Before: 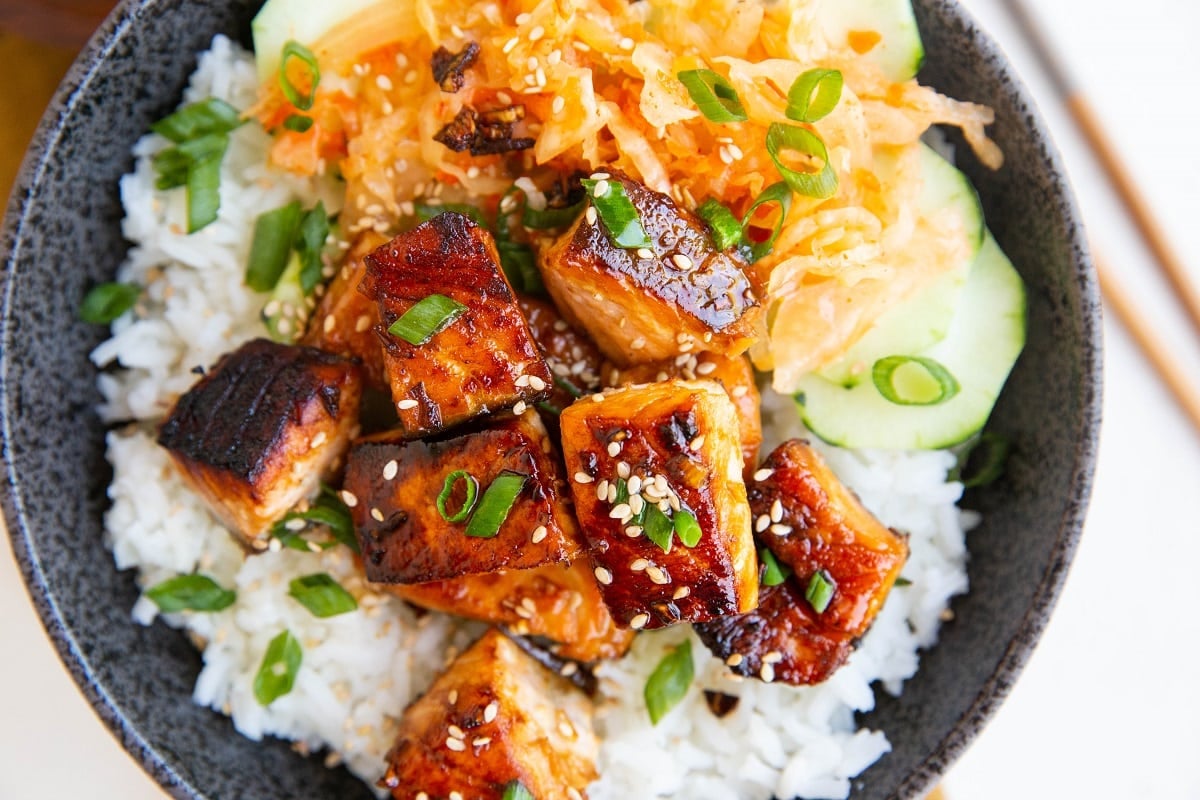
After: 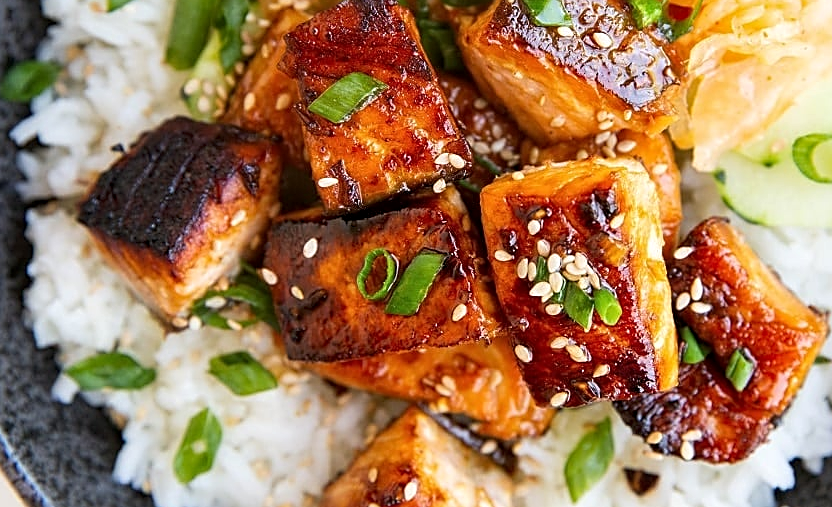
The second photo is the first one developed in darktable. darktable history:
sharpen: on, module defaults
crop: left 6.679%, top 27.766%, right 23.841%, bottom 8.754%
local contrast: highlights 103%, shadows 100%, detail 119%, midtone range 0.2
